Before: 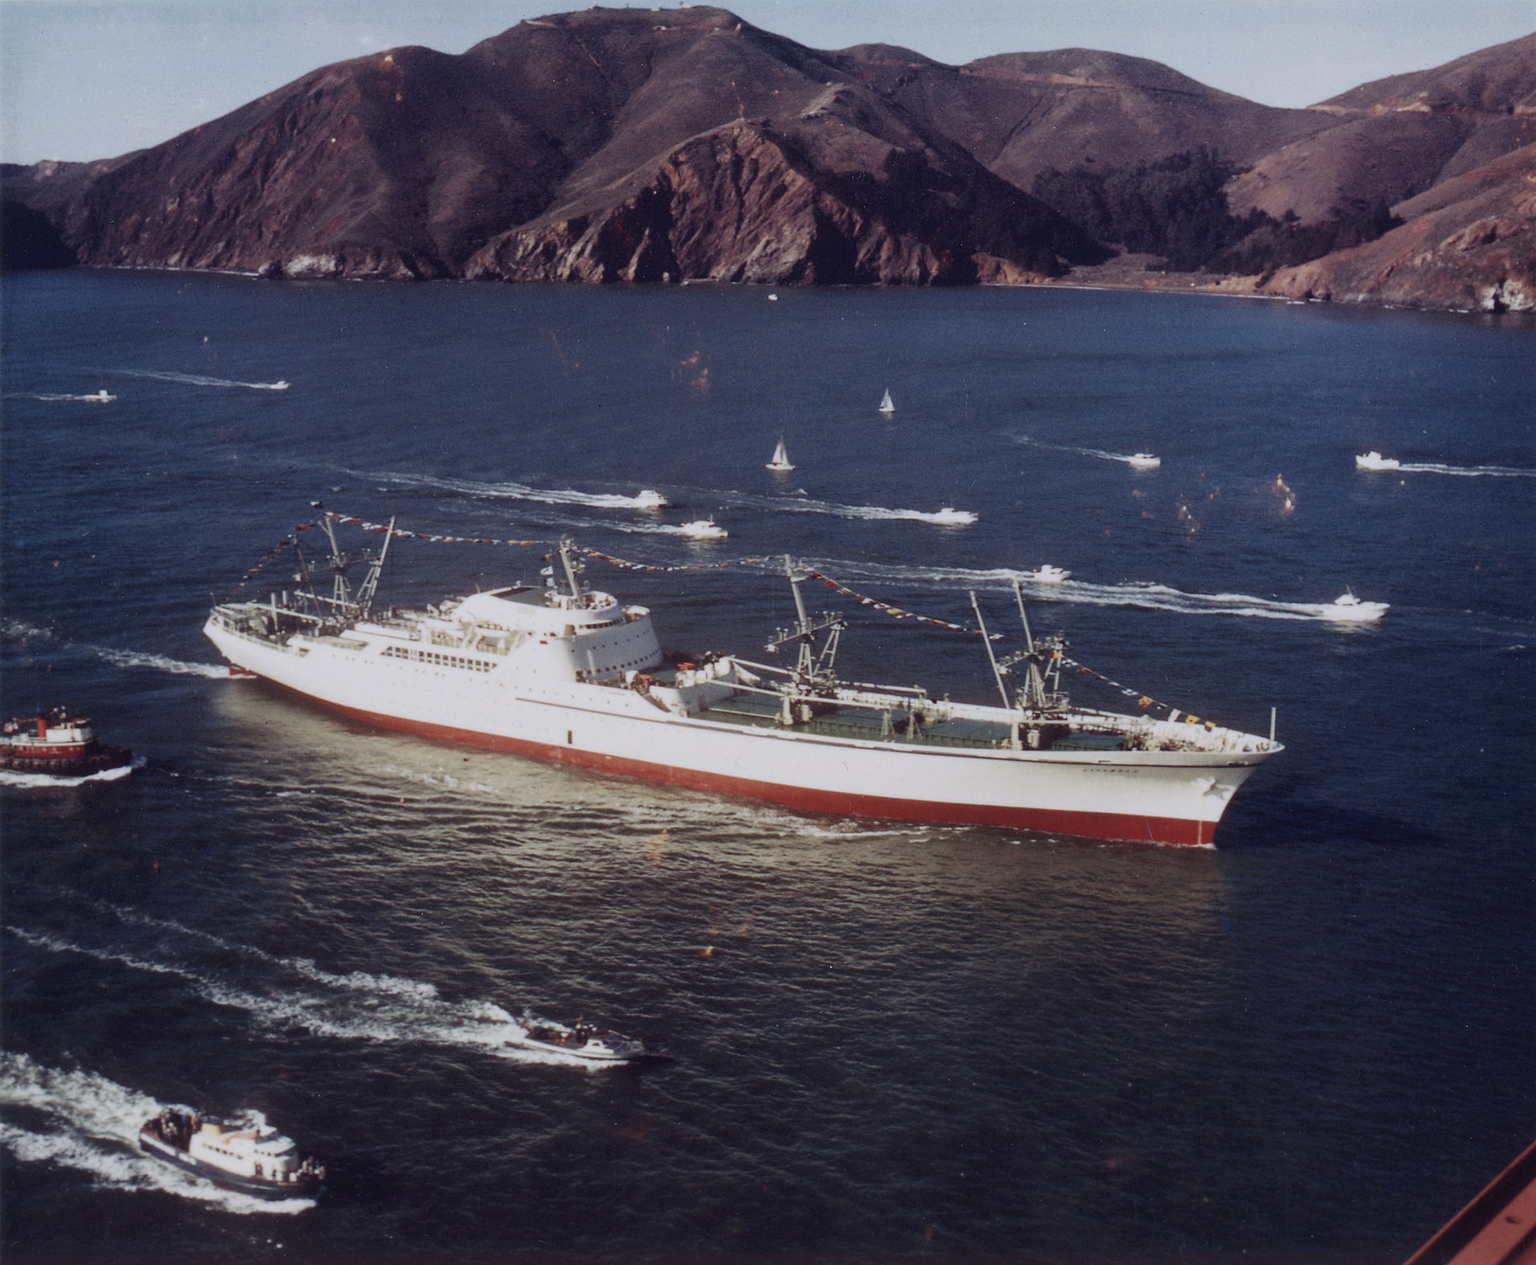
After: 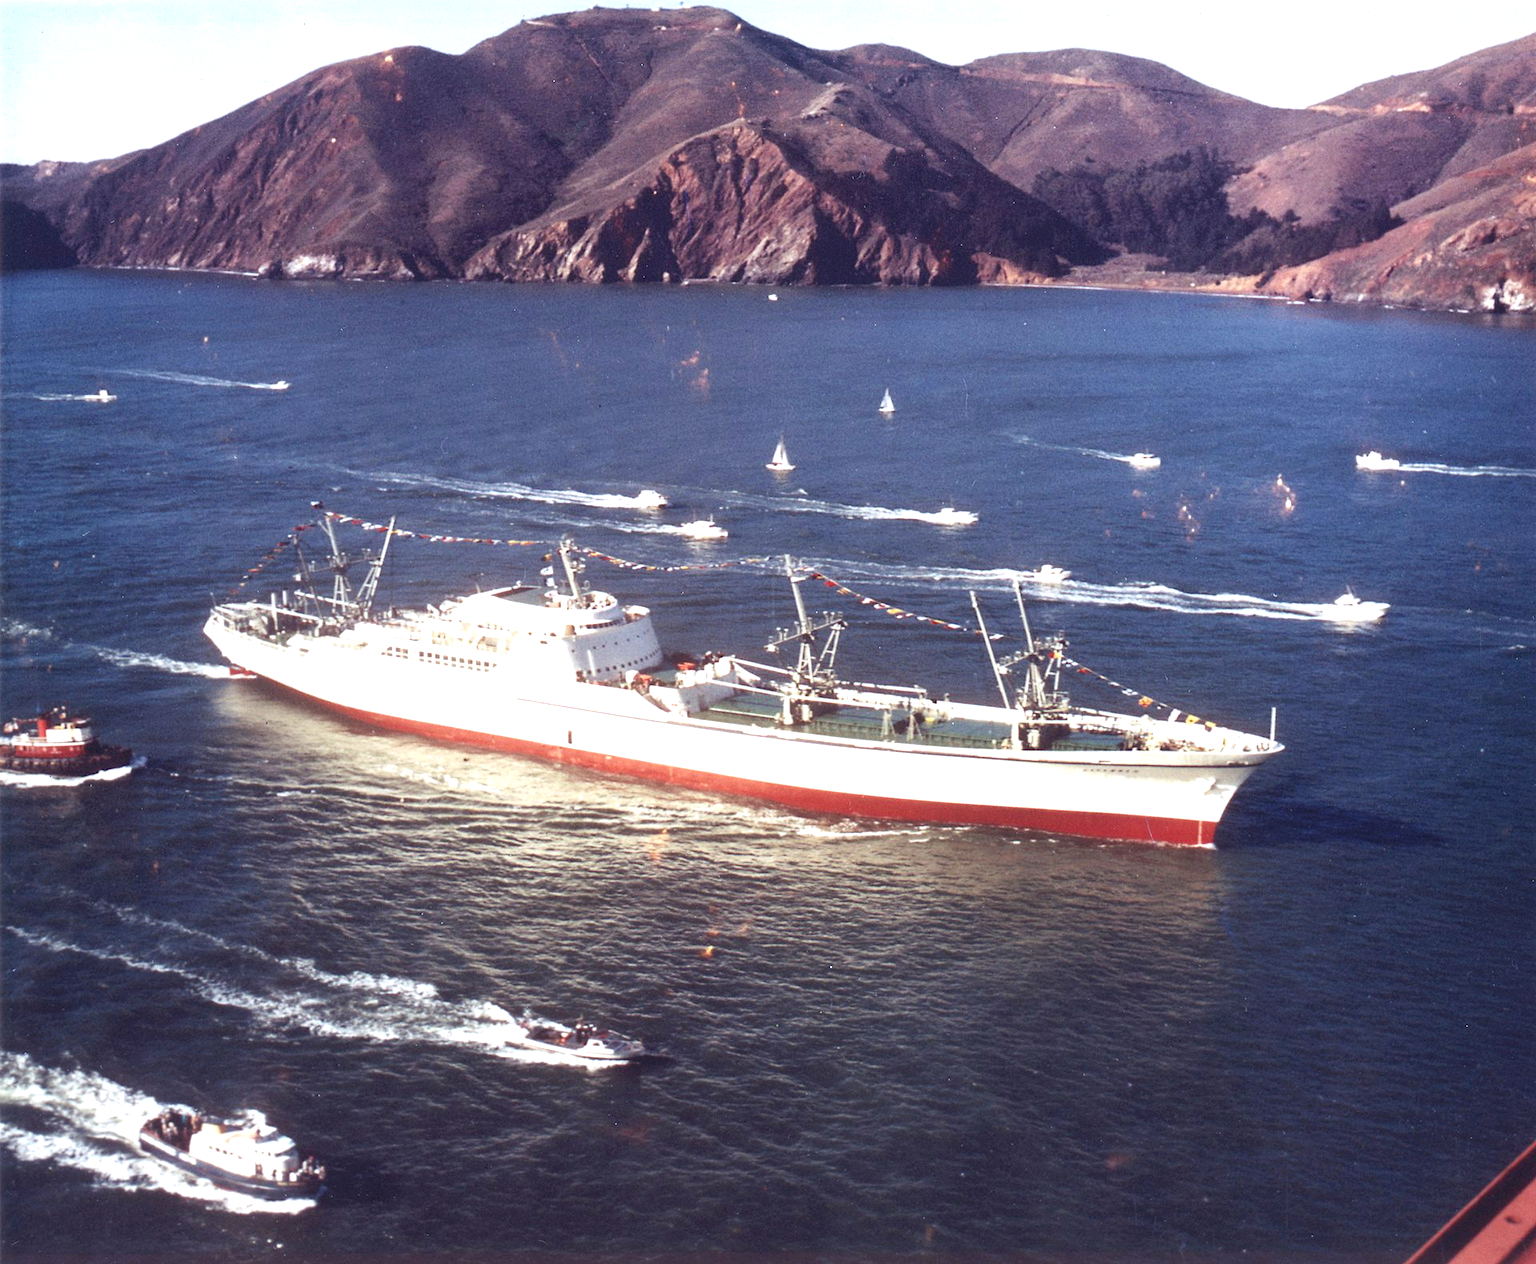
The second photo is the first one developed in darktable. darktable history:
exposure: black level correction 0, exposure 1.388 EV, compensate exposure bias true, compensate highlight preservation false
color correction: saturation 1.1
